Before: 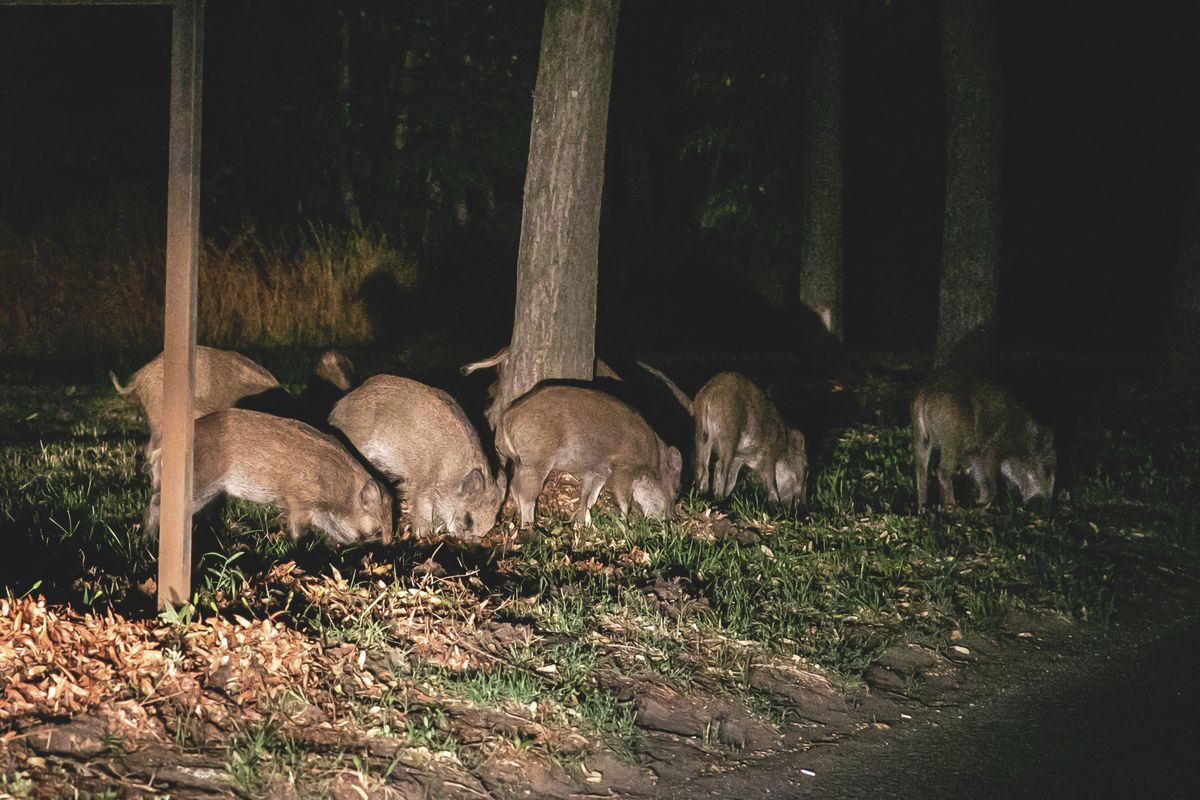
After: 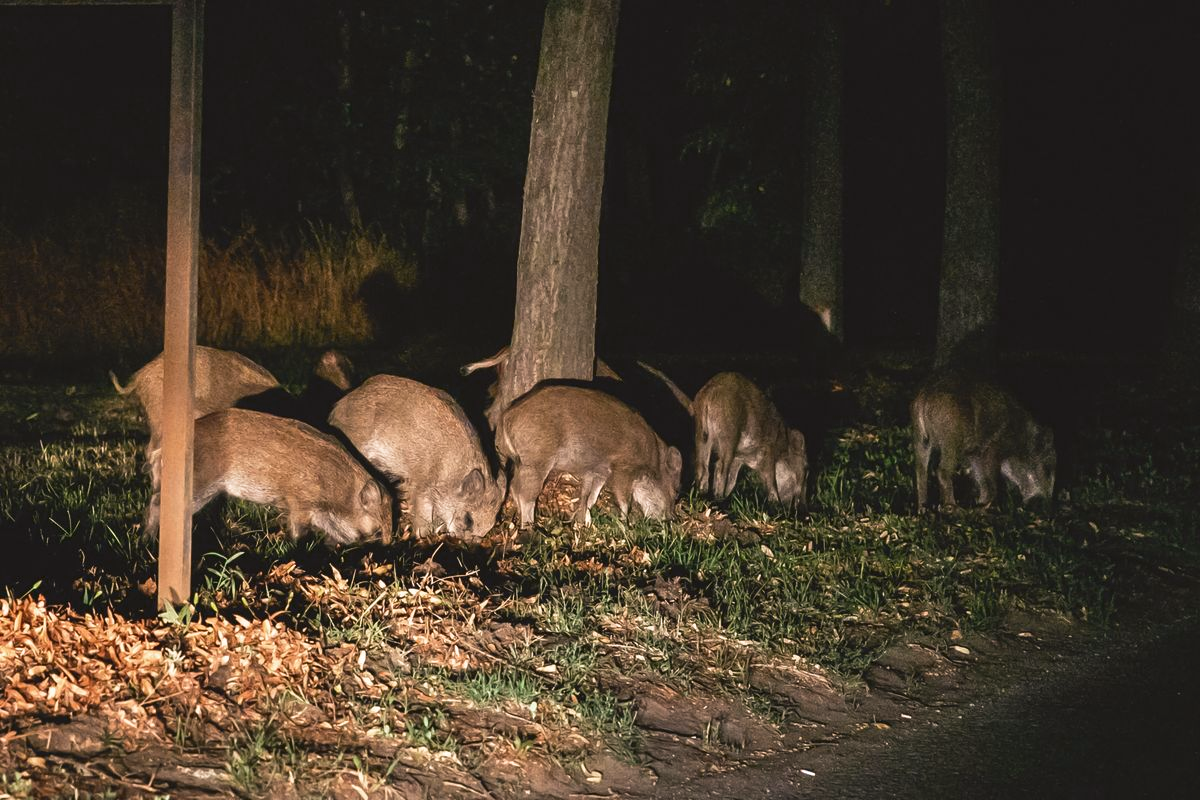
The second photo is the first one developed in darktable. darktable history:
tone curve: curves: ch0 [(0, 0) (0.003, 0.003) (0.011, 0.012) (0.025, 0.026) (0.044, 0.046) (0.069, 0.072) (0.1, 0.104) (0.136, 0.141) (0.177, 0.184) (0.224, 0.233) (0.277, 0.288) (0.335, 0.348) (0.399, 0.414) (0.468, 0.486) (0.543, 0.564) (0.623, 0.647) (0.709, 0.736) (0.801, 0.831) (0.898, 0.921) (1, 1)], preserve colors none
color look up table: target L [64.31, 46.96, 34.07, 100, 62.65, 61.34, 54.93, 48.8, 39.77, 29.75, 53.42, 52.49, 39.1, 26.9, 29.63, 85.69, 76.45, 64.19, 64.86, 49.66, 46.9, 45.71, 28.33, 11.95, 0 ×25], target a [-16.71, -35.04, -11.64, -0.001, 16.62, 18.73, 33.03, 44.59, 48.65, 12.92, 2.689, 39.78, 0.86, 22.07, 12.13, 0.237, -0.361, -24.98, -0.523, -17.66, -0.279, -6.344, -1.031, 0.073, 0 ×25], target b [46.49, 22, 18.94, 0.006, 64.94, 17.04, 58.05, 29.55, 42.63, 15.38, -22.2, 1.524, -47.07, -16.71, -55.23, 2.375, 1.705, -9.607, 0.207, -33.05, -1.957, -27.21, -3.222, -2.22, 0 ×25], num patches 24
